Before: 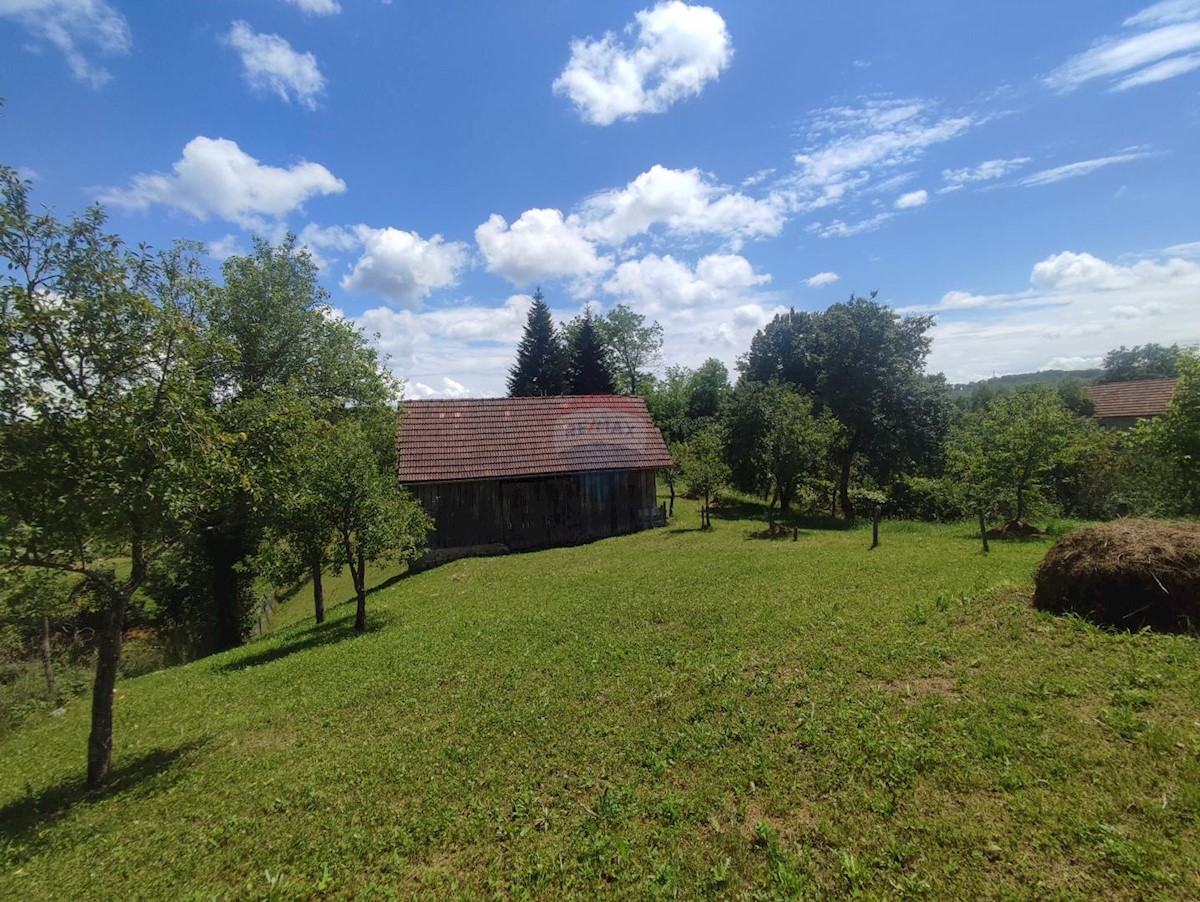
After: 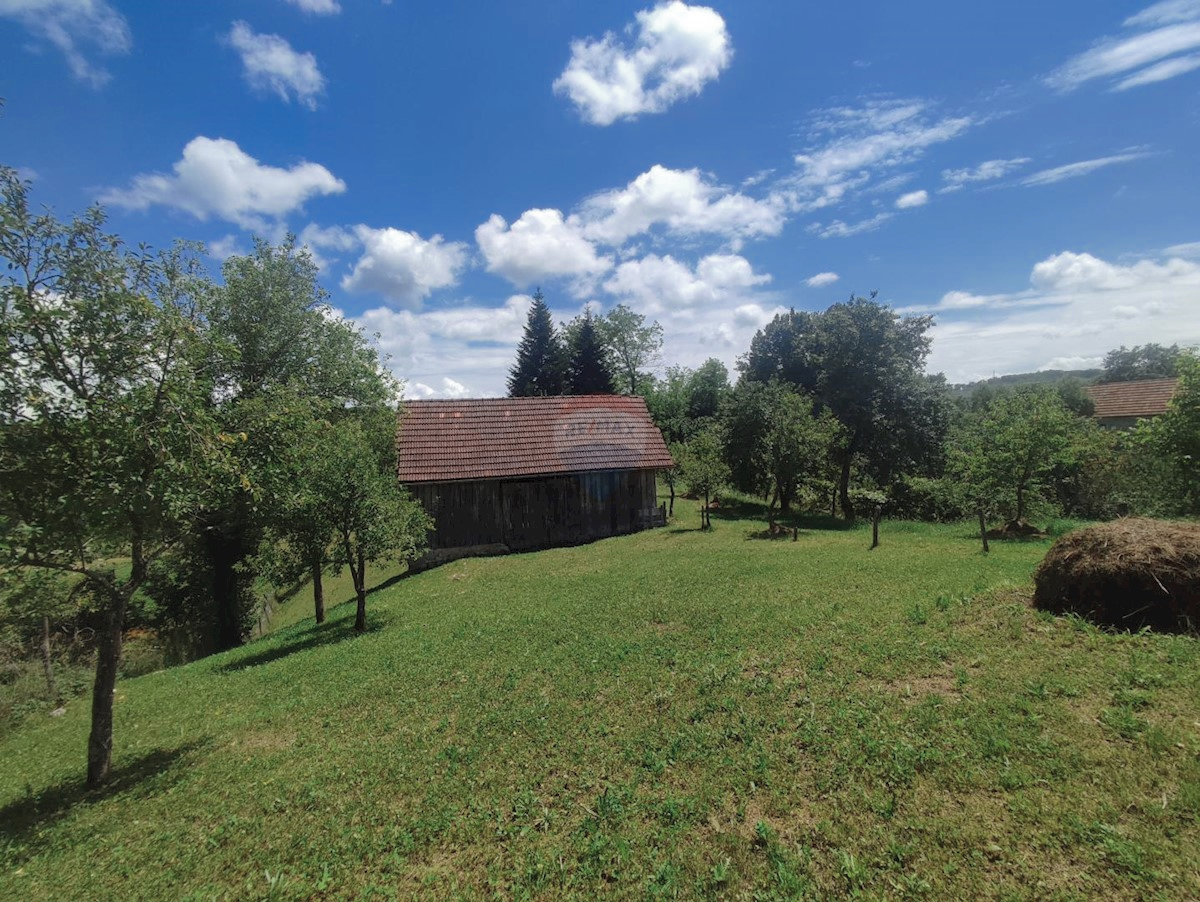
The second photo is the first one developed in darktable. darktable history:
contrast brightness saturation: contrast 0.03, brightness 0.06, saturation 0.13
color zones: curves: ch0 [(0, 0.5) (0.125, 0.4) (0.25, 0.5) (0.375, 0.4) (0.5, 0.4) (0.625, 0.35) (0.75, 0.35) (0.875, 0.5)]; ch1 [(0, 0.35) (0.125, 0.45) (0.25, 0.35) (0.375, 0.35) (0.5, 0.35) (0.625, 0.35) (0.75, 0.45) (0.875, 0.35)]; ch2 [(0, 0.6) (0.125, 0.5) (0.25, 0.5) (0.375, 0.6) (0.5, 0.6) (0.625, 0.5) (0.75, 0.5) (0.875, 0.5)]
